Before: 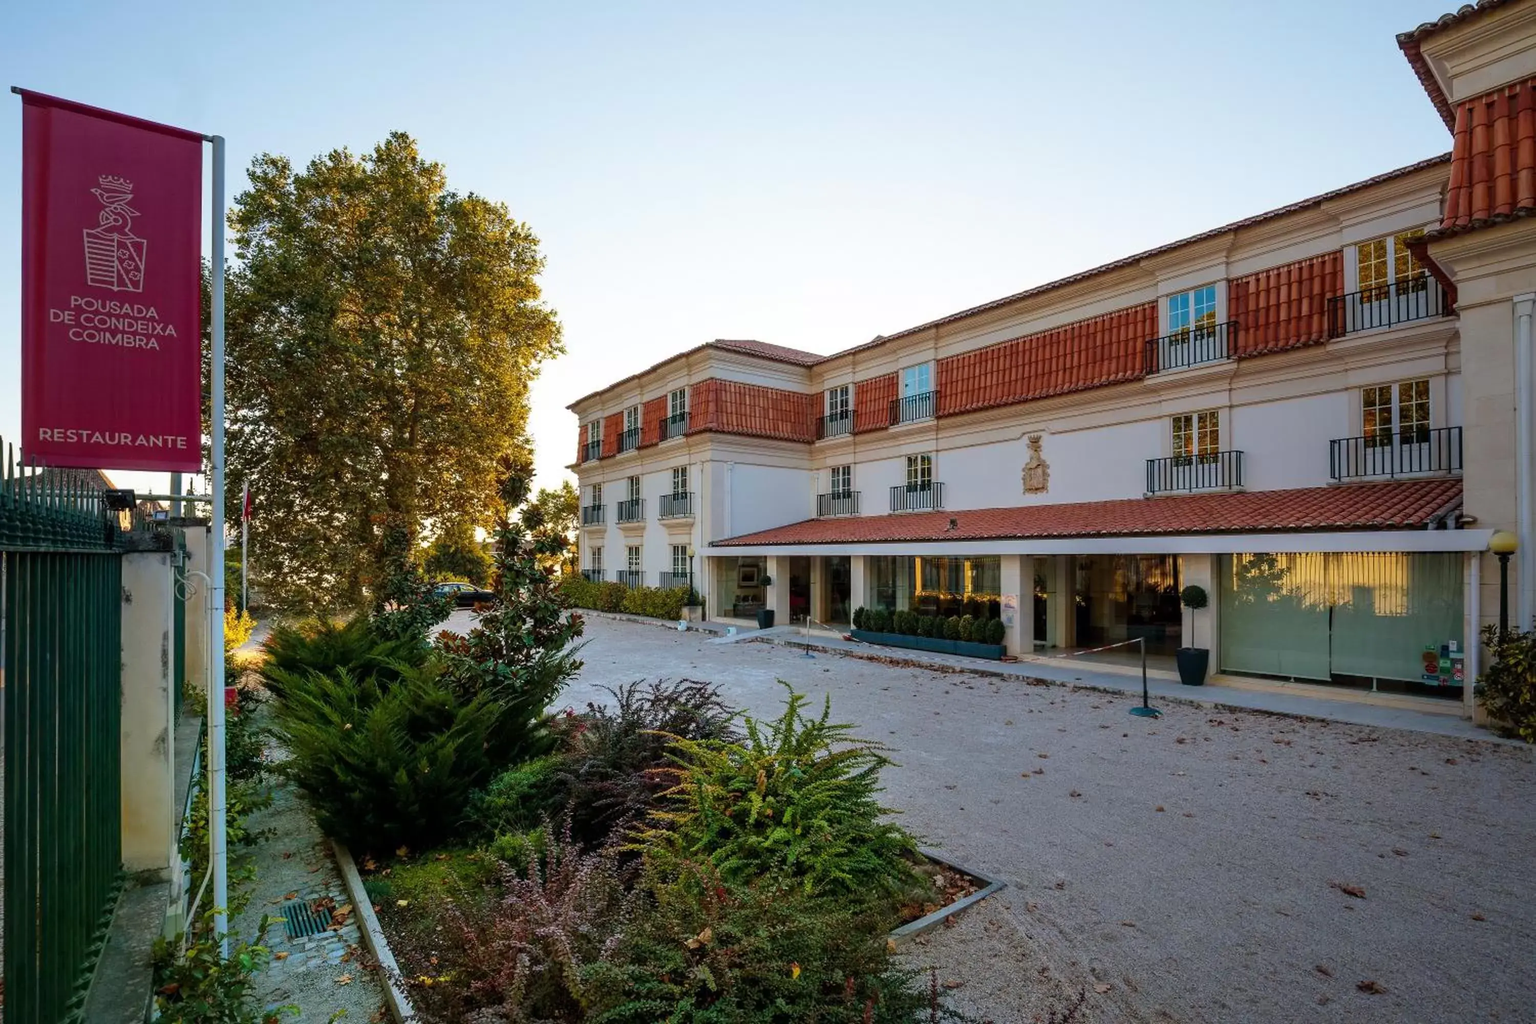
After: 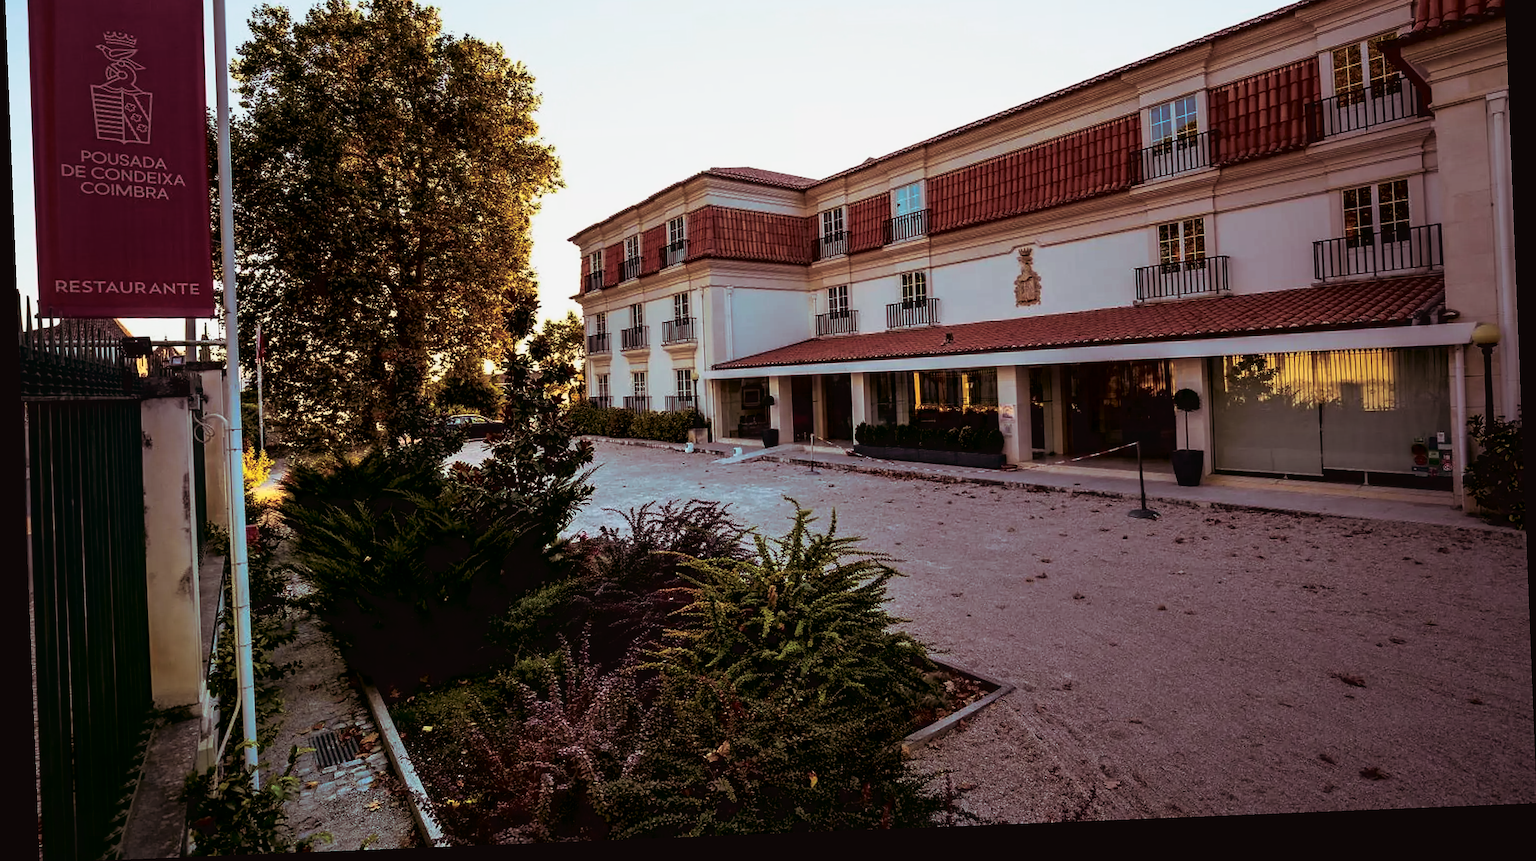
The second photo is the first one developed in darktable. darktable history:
sharpen: radius 1
contrast brightness saturation: contrast 0.07, brightness -0.14, saturation 0.11
split-toning: shadows › saturation 0.41, highlights › saturation 0, compress 33.55%
tone curve: curves: ch0 [(0, 0.024) (0.031, 0.027) (0.113, 0.069) (0.198, 0.18) (0.304, 0.303) (0.441, 0.462) (0.557, 0.6) (0.711, 0.79) (0.812, 0.878) (0.927, 0.935) (1, 0.963)]; ch1 [(0, 0) (0.222, 0.2) (0.343, 0.325) (0.45, 0.441) (0.502, 0.501) (0.527, 0.534) (0.55, 0.561) (0.632, 0.656) (0.735, 0.754) (1, 1)]; ch2 [(0, 0) (0.249, 0.222) (0.352, 0.348) (0.424, 0.439) (0.476, 0.482) (0.499, 0.501) (0.517, 0.516) (0.532, 0.544) (0.558, 0.585) (0.596, 0.629) (0.726, 0.745) (0.82, 0.796) (0.998, 0.928)], color space Lab, independent channels, preserve colors none
tone equalizer: on, module defaults
crop and rotate: top 18.507%
rotate and perspective: rotation -2.29°, automatic cropping off
